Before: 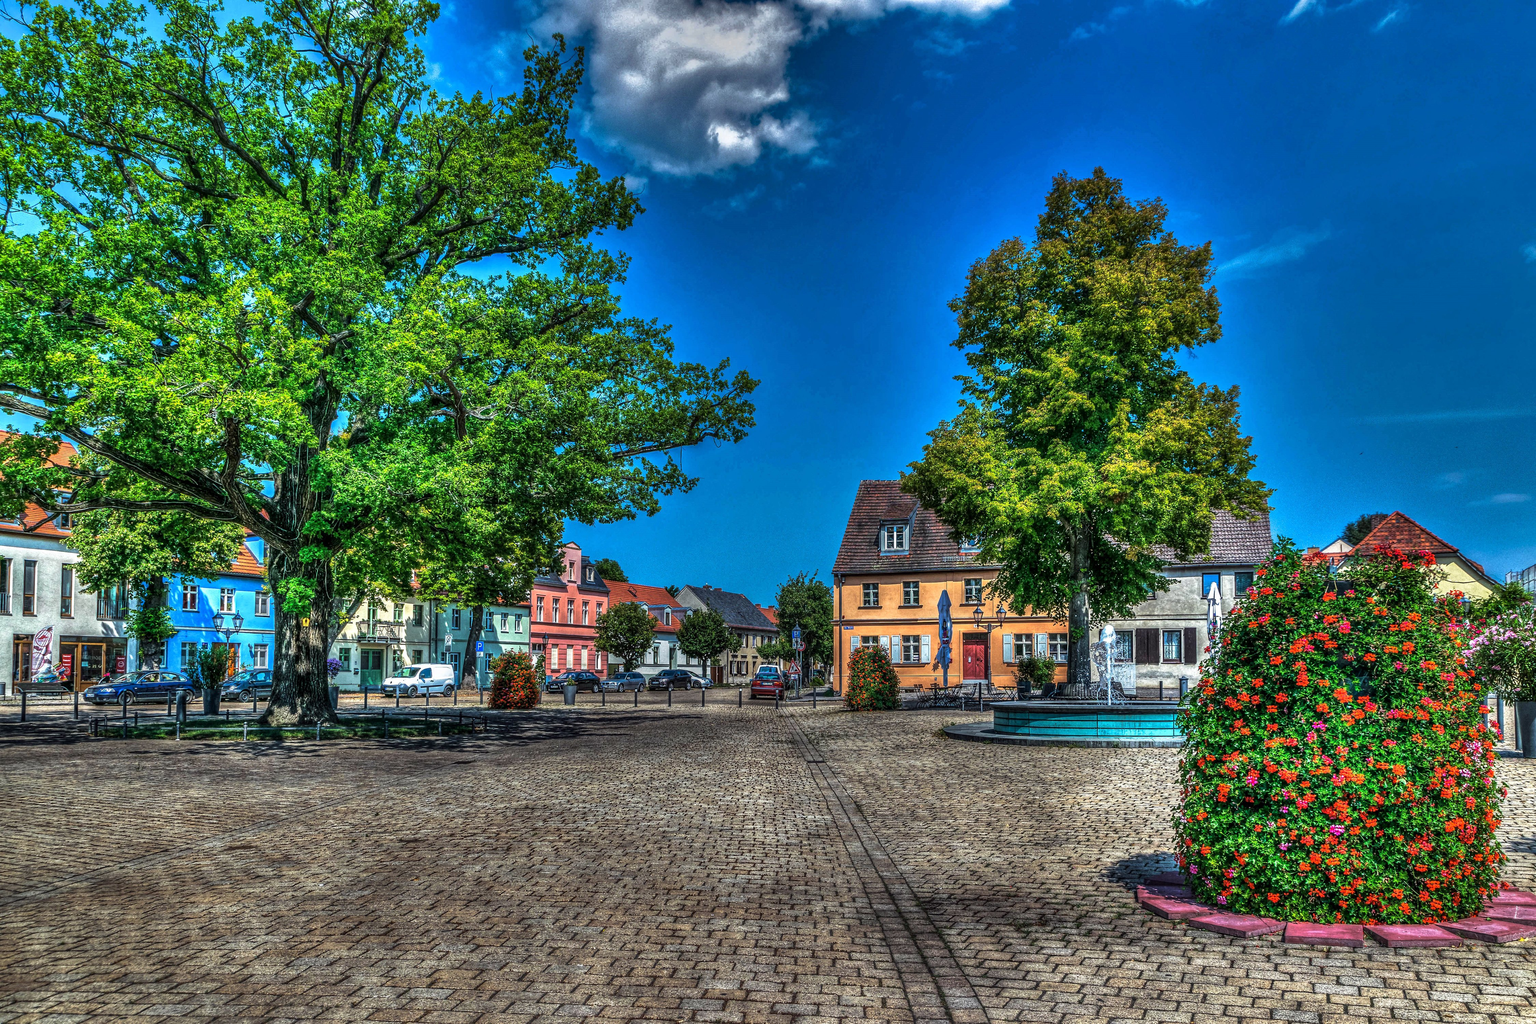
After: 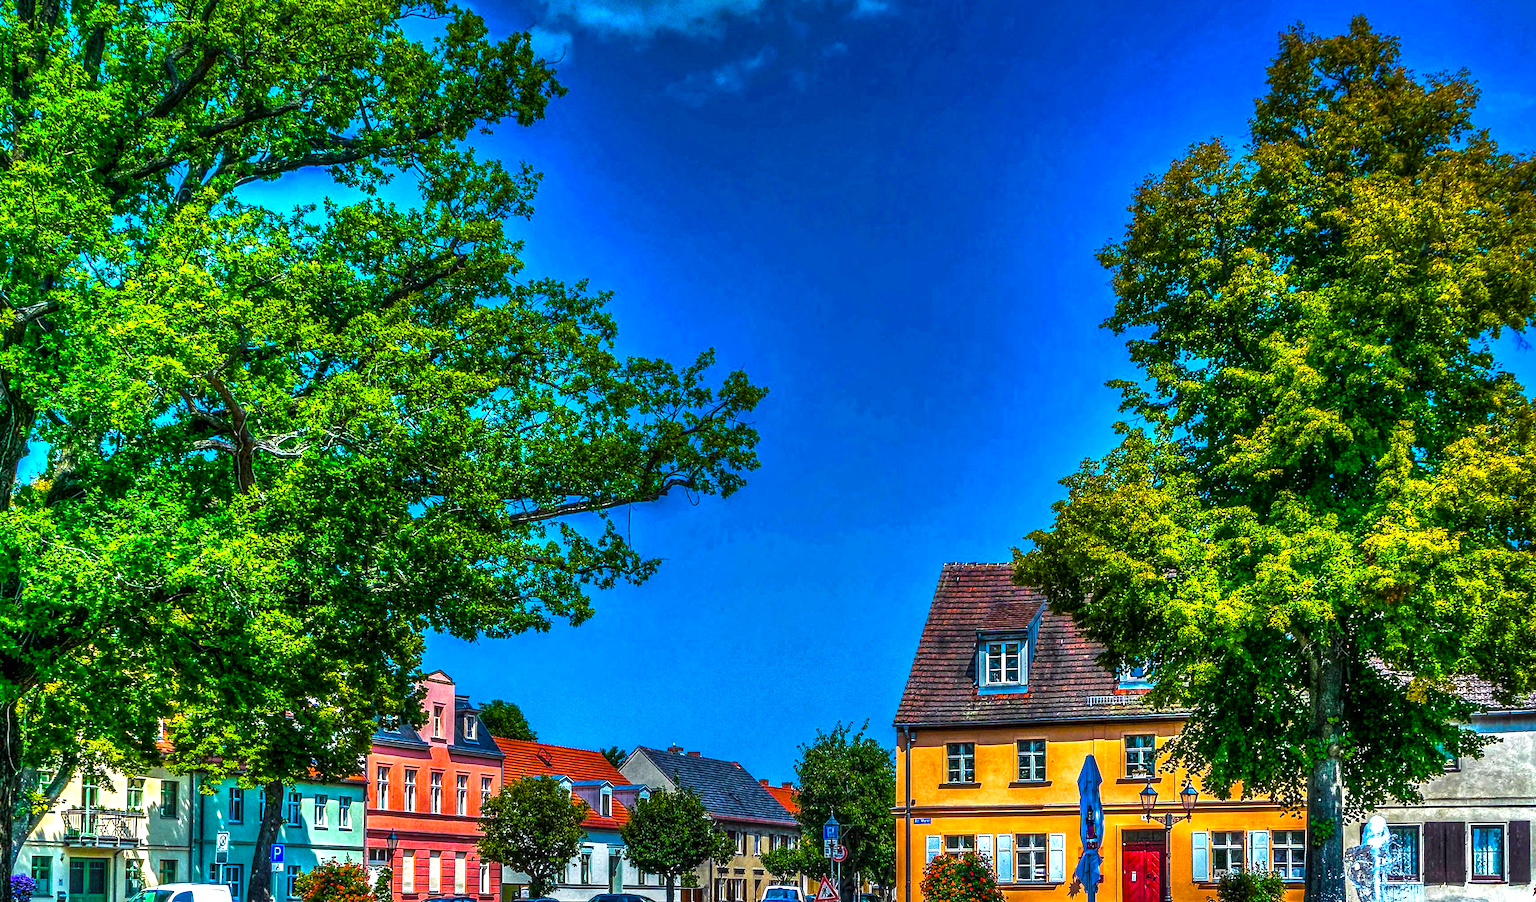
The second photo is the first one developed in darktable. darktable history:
color balance rgb: linear chroma grading › shadows 10%, linear chroma grading › highlights 10%, linear chroma grading › global chroma 15%, linear chroma grading › mid-tones 15%, perceptual saturation grading › global saturation 40%, perceptual saturation grading › highlights -25%, perceptual saturation grading › mid-tones 35%, perceptual saturation grading › shadows 35%, perceptual brilliance grading › global brilliance 11.29%, global vibrance 11.29%
crop: left 20.932%, top 15.471%, right 21.848%, bottom 34.081%
